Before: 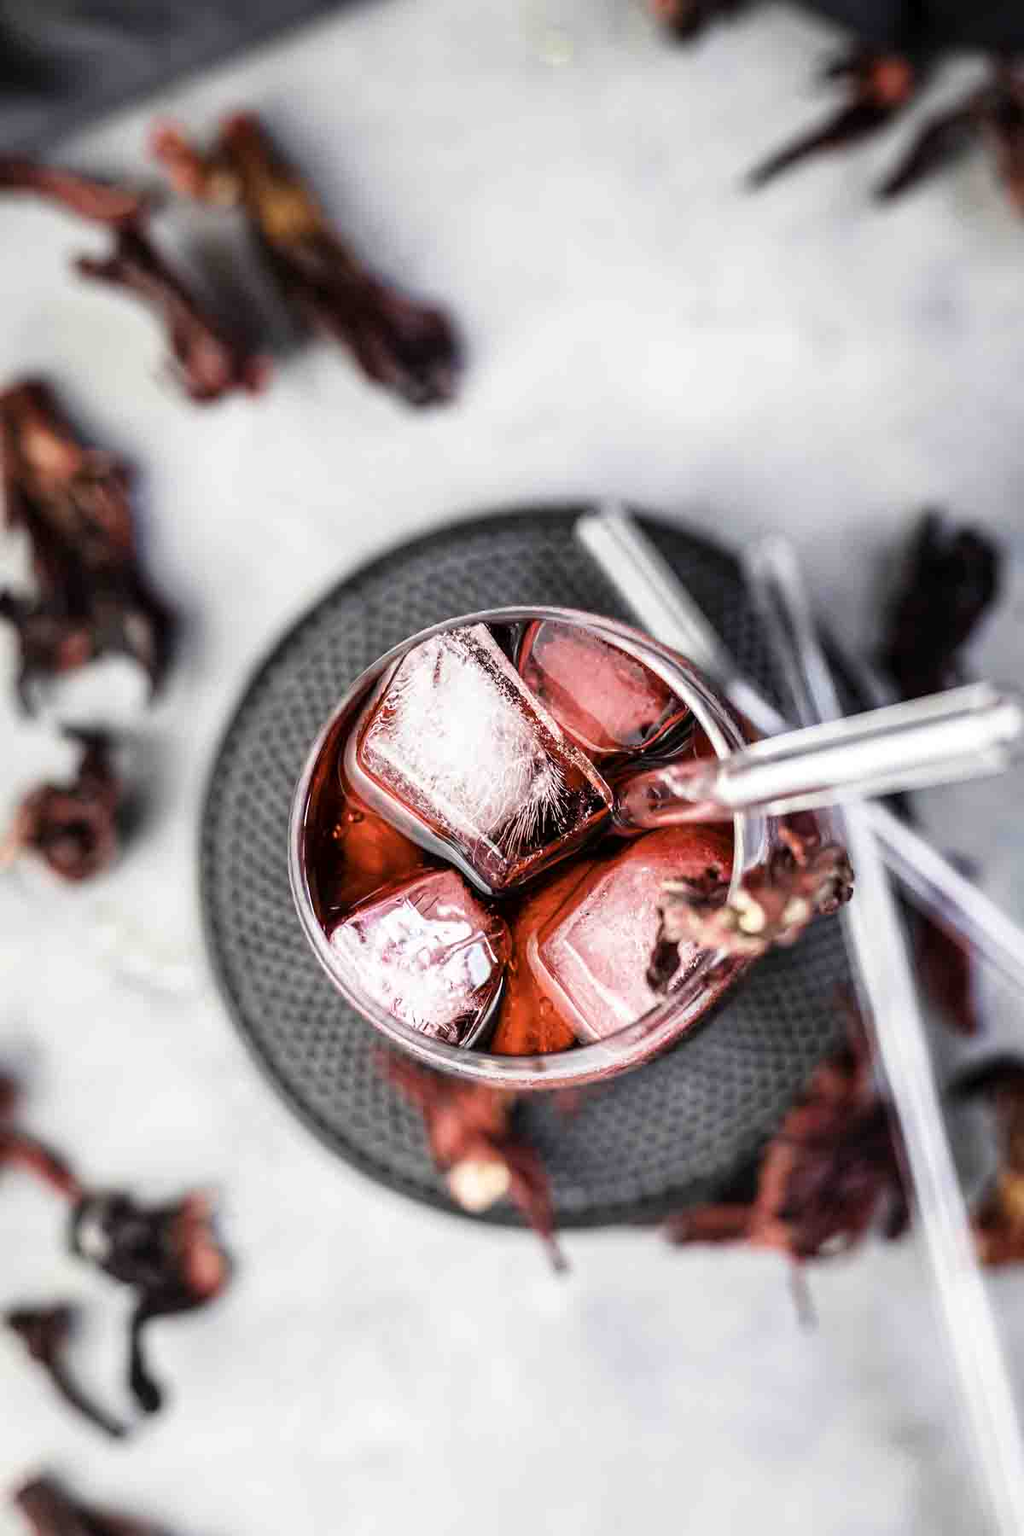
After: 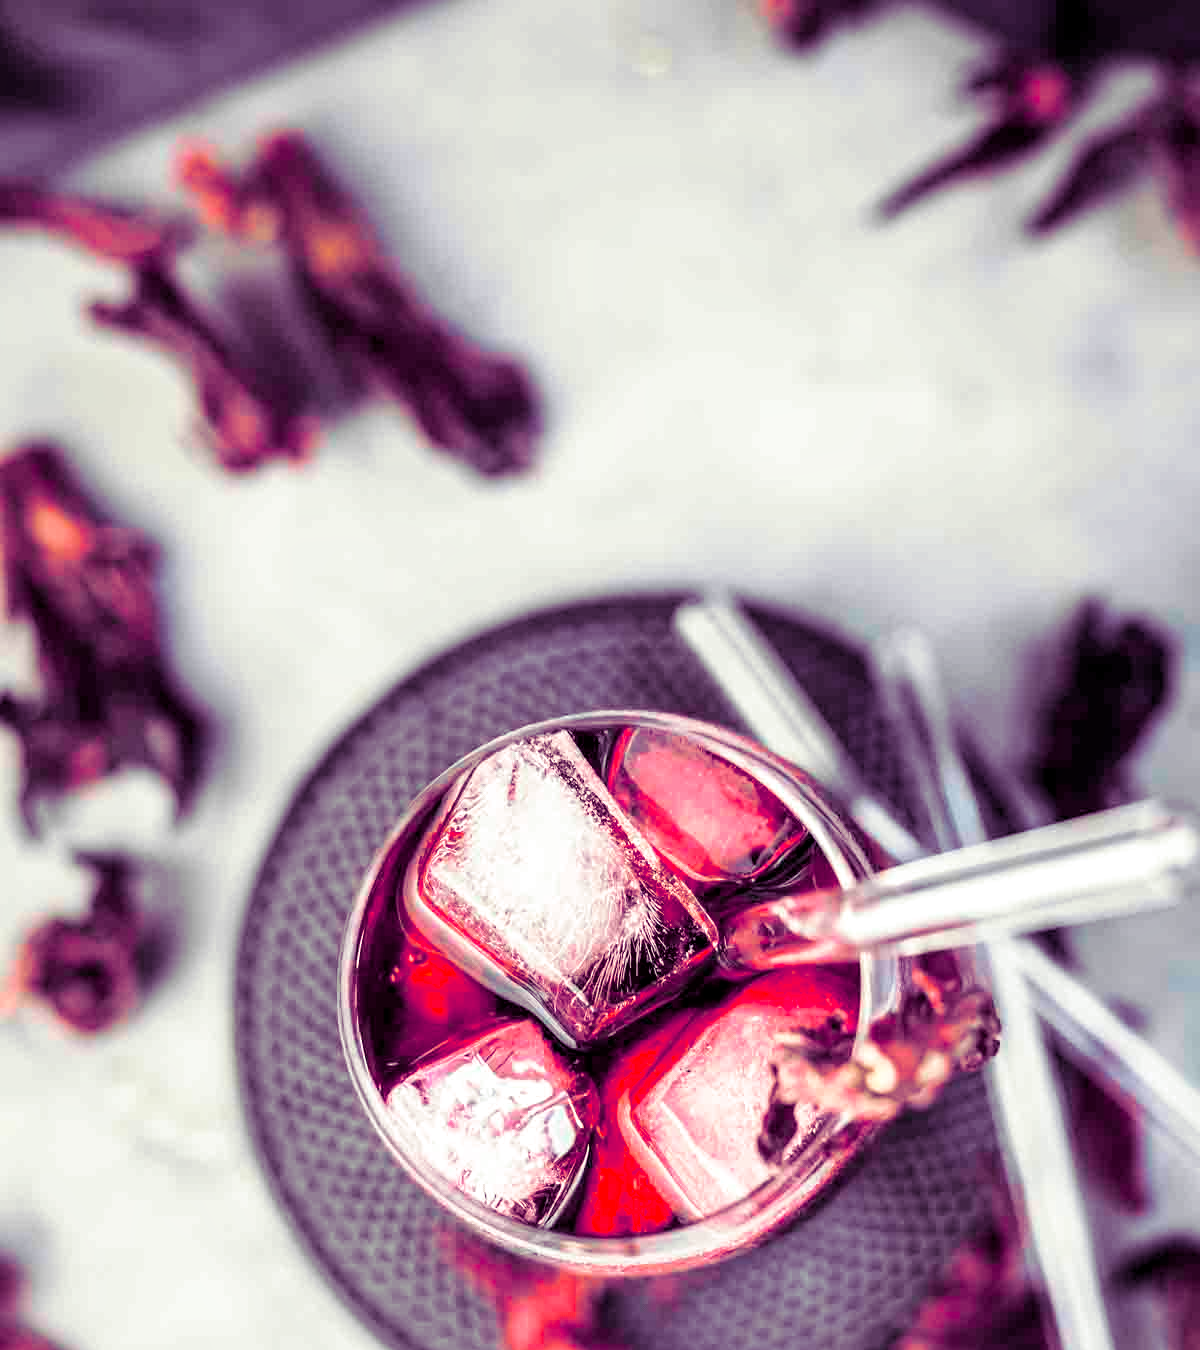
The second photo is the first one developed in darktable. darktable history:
crop: bottom 24.988%
local contrast: mode bilateral grid, contrast 20, coarseness 50, detail 120%, midtone range 0.2
split-toning: shadows › hue 277.2°, shadows › saturation 0.74
